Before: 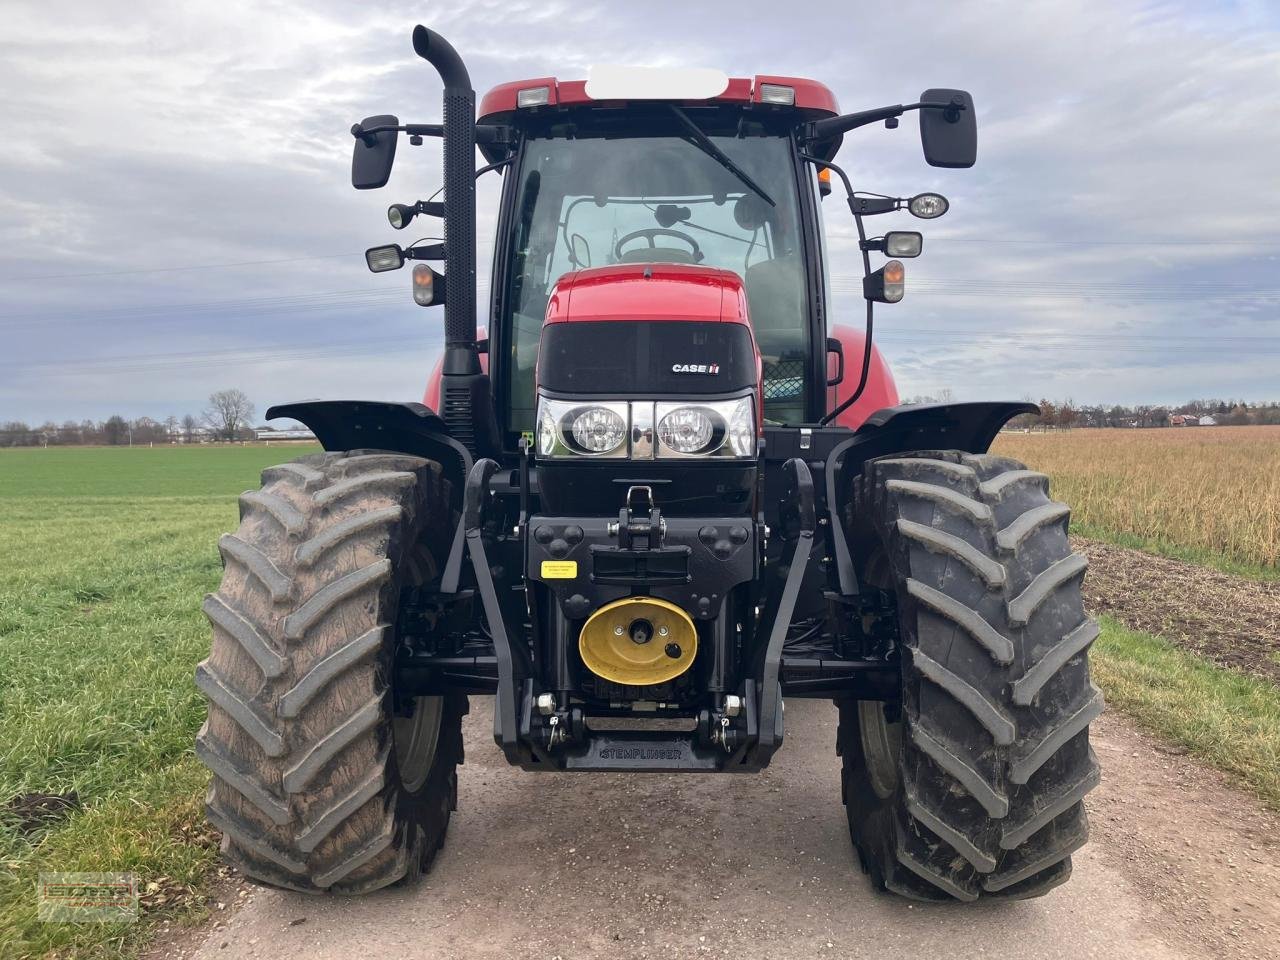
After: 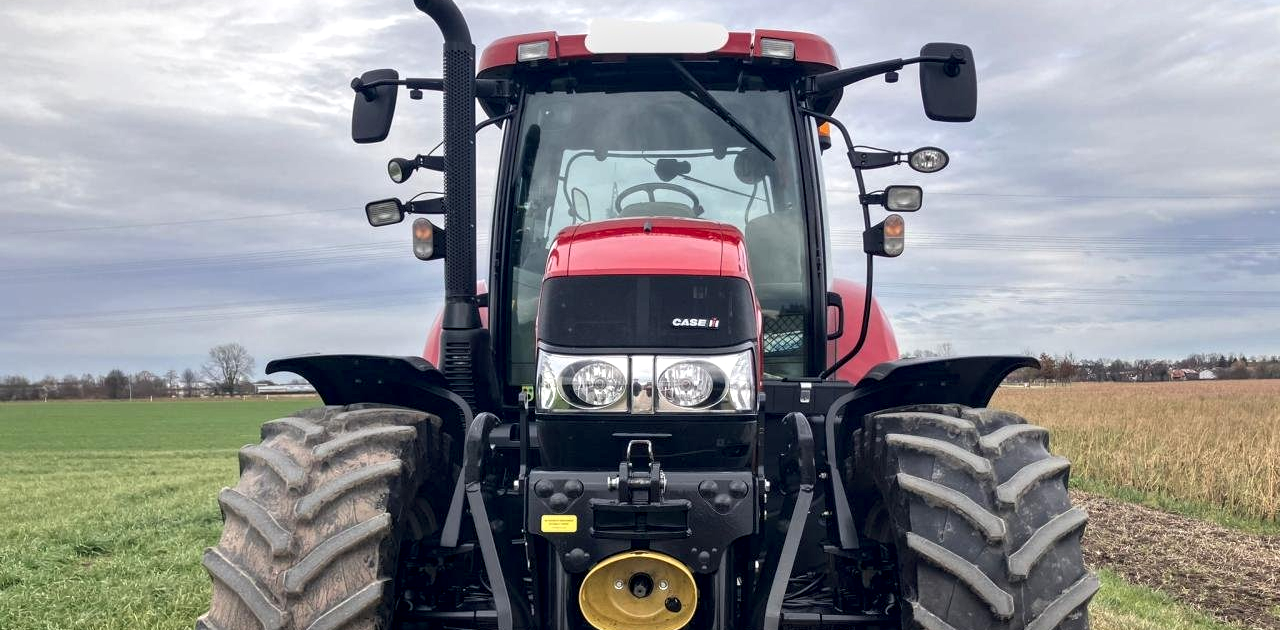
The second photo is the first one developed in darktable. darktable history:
local contrast: detail 135%, midtone range 0.75
crop and rotate: top 4.848%, bottom 29.503%
